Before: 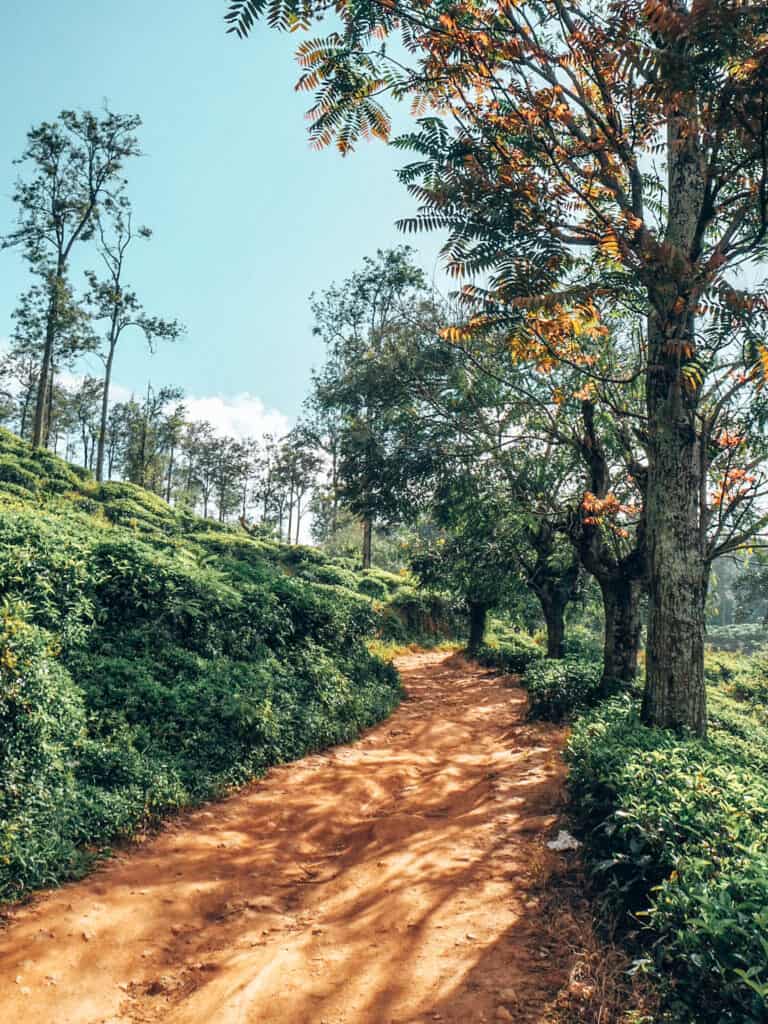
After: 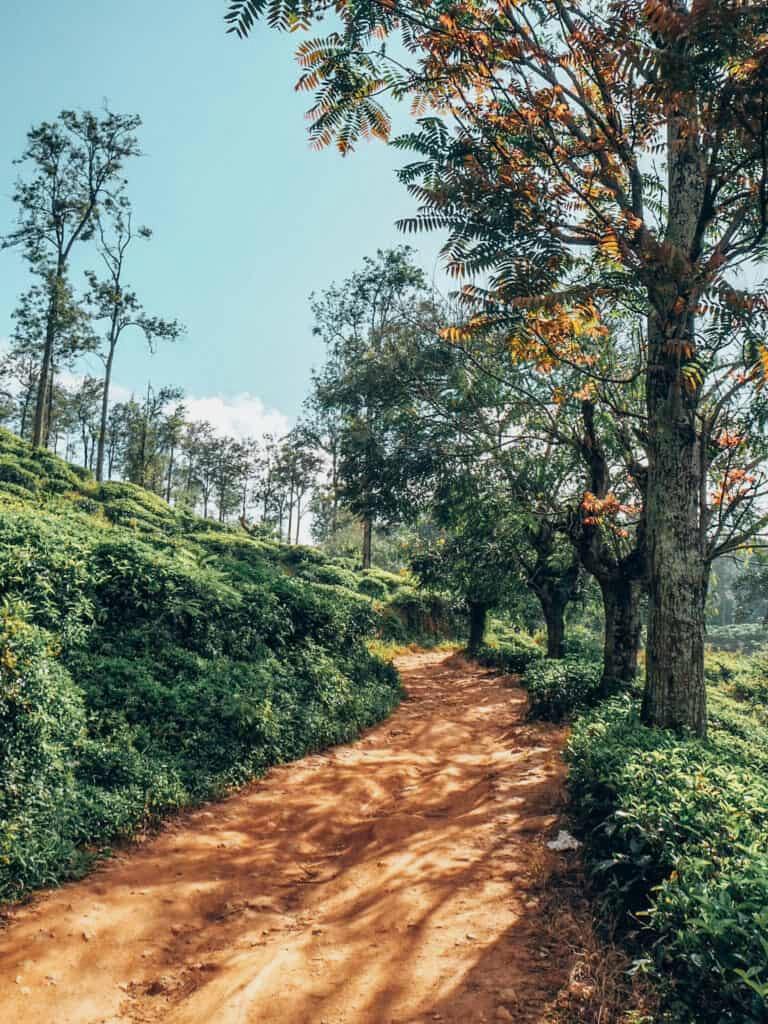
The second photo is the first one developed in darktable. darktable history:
exposure: exposure -0.176 EV, compensate highlight preservation false
